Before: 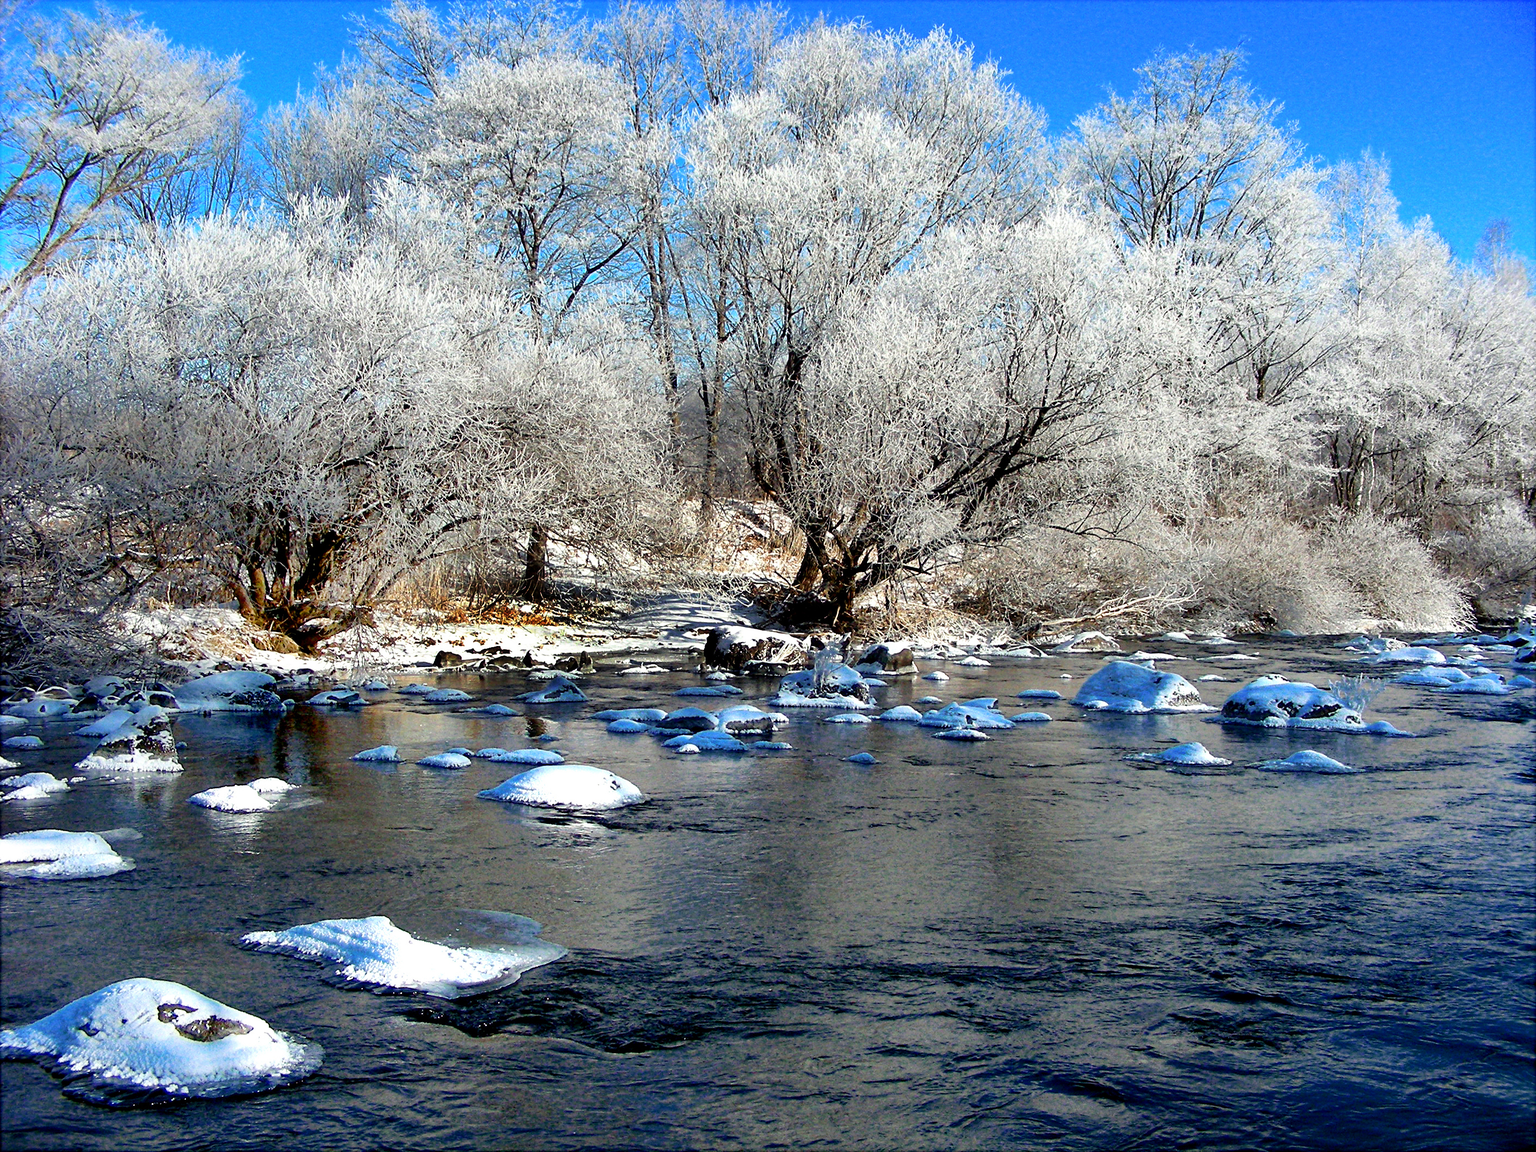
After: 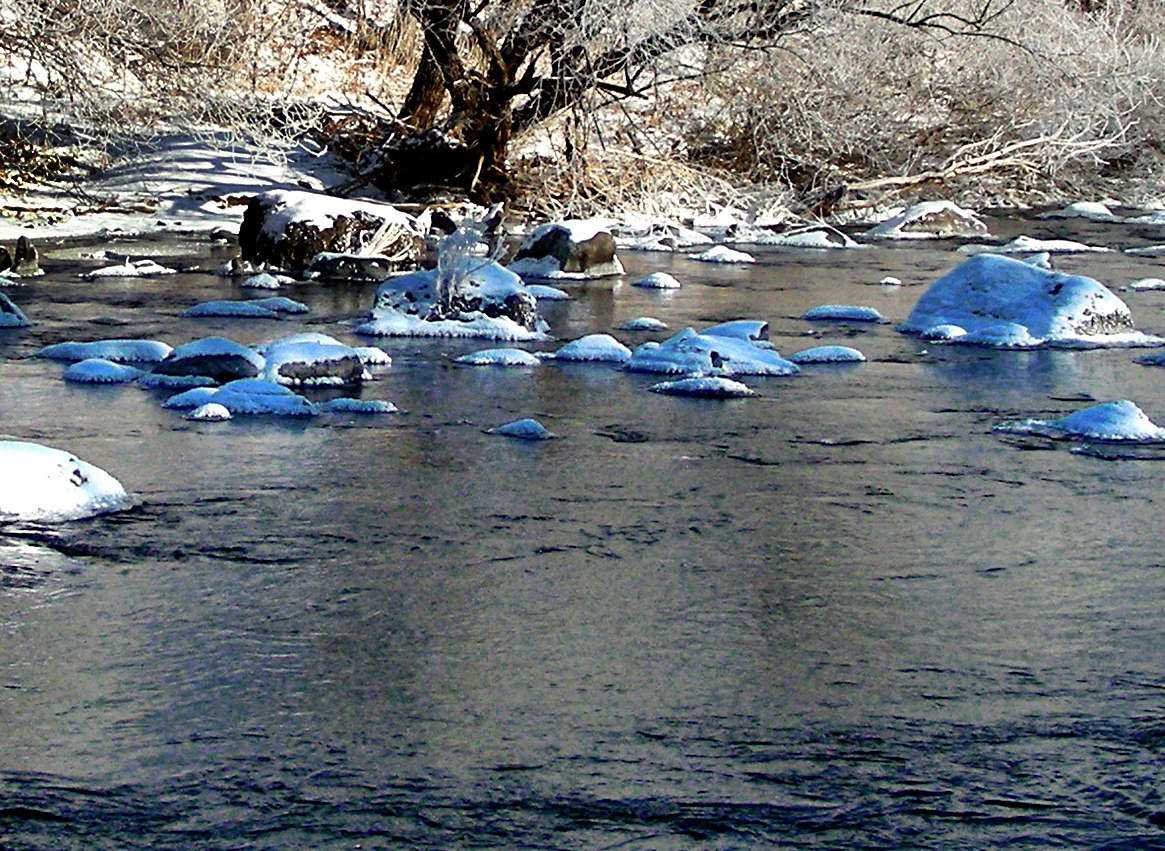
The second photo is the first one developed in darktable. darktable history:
contrast brightness saturation: saturation -0.05
crop: left 37.221%, top 45.169%, right 20.63%, bottom 13.777%
